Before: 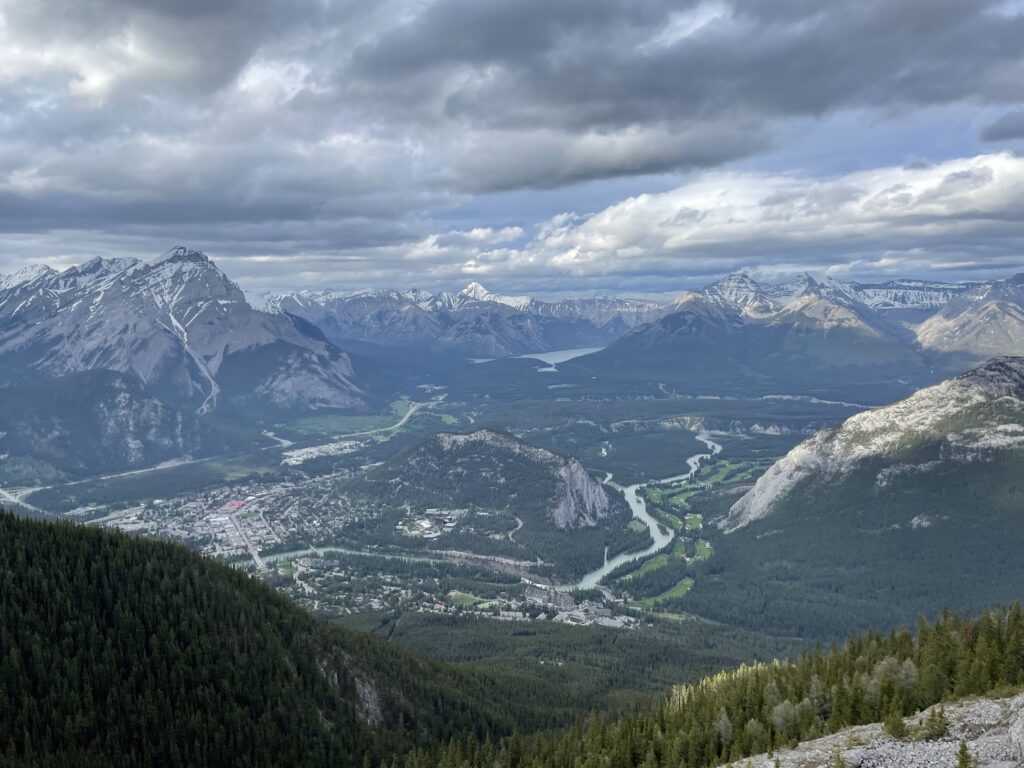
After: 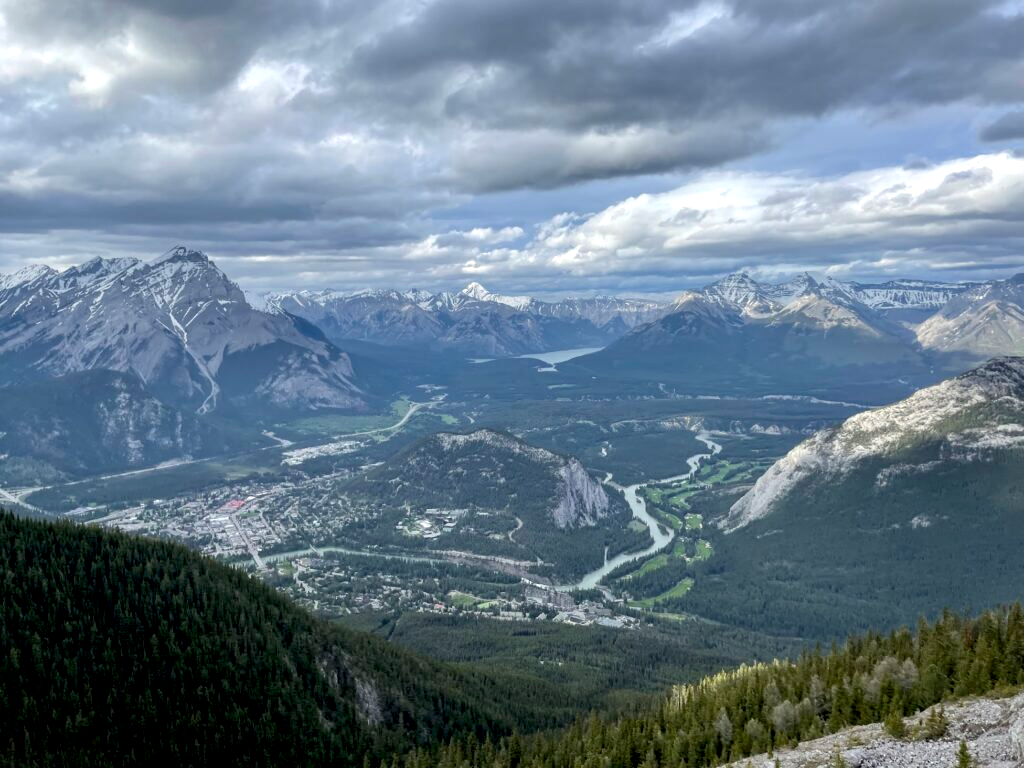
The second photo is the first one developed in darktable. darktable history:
local contrast: on, module defaults
exposure: black level correction 0.007, exposure 0.094 EV, compensate highlight preservation false
